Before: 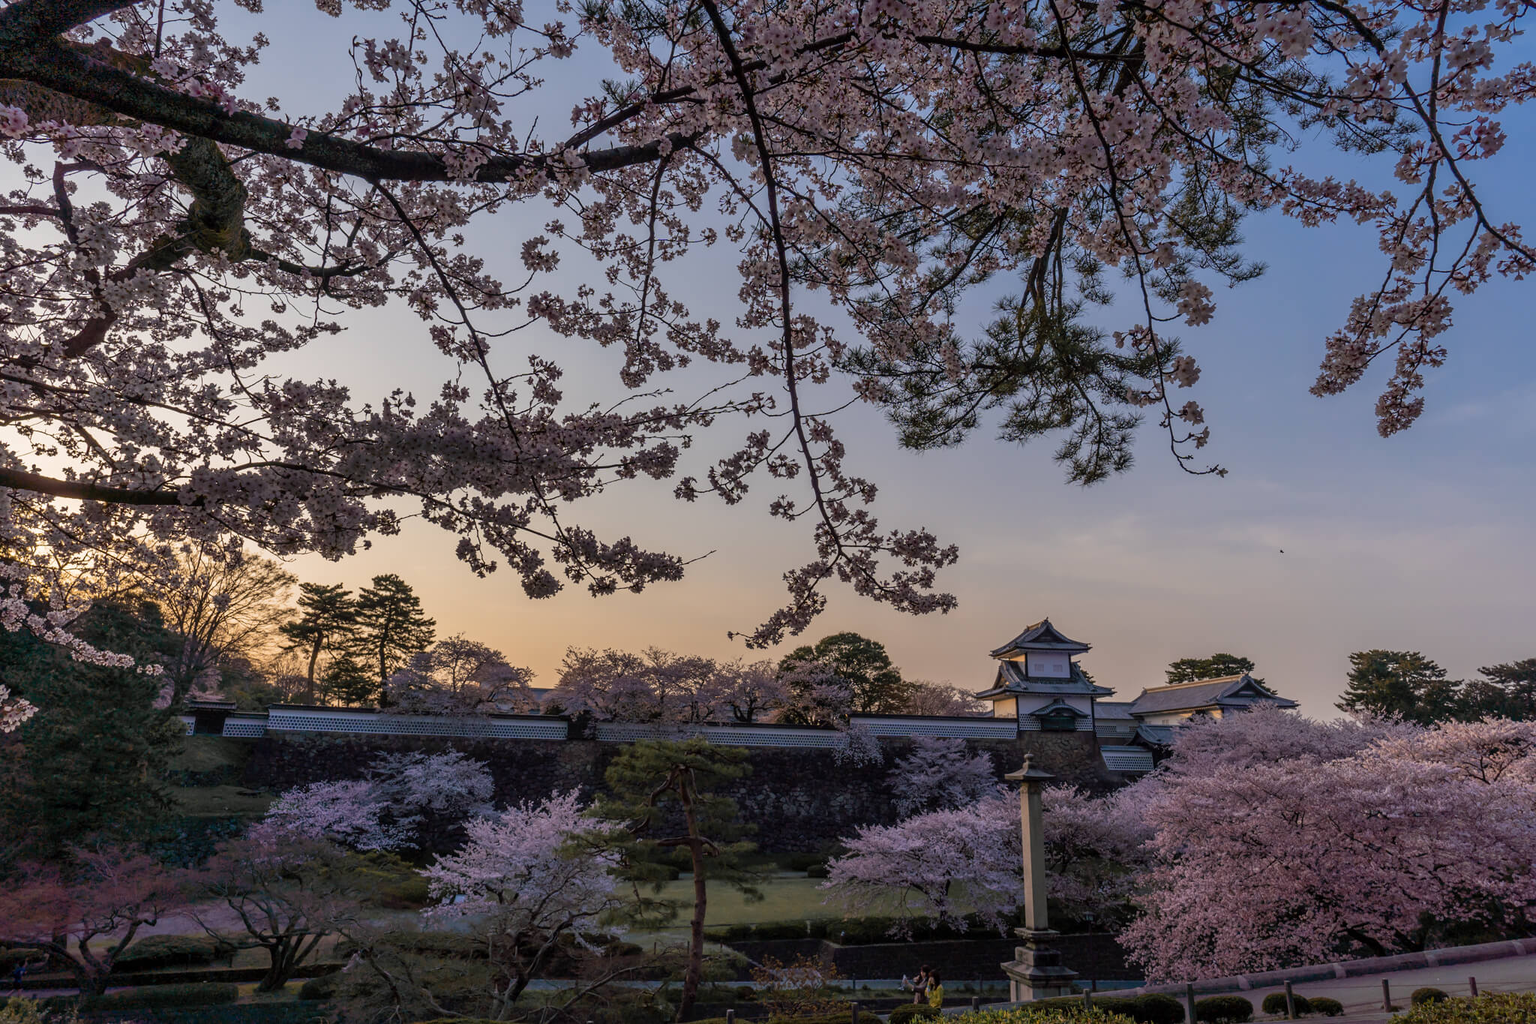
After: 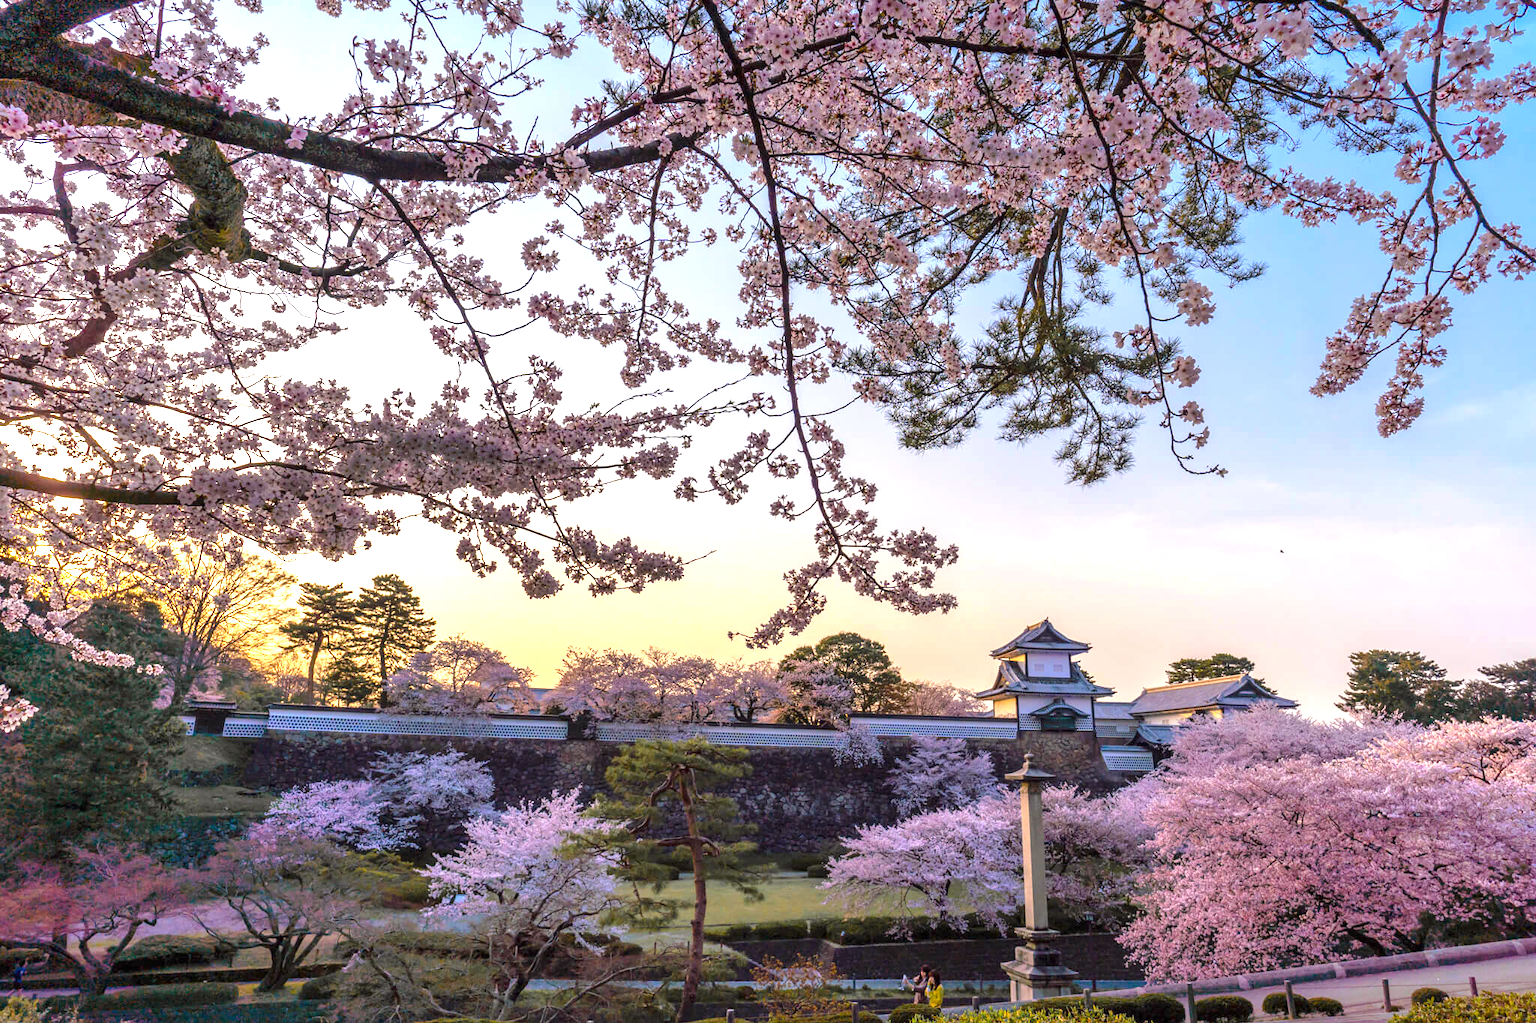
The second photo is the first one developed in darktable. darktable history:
exposure: black level correction 0, exposure 1.56 EV, compensate highlight preservation false
color balance rgb: power › chroma 0.287%, power › hue 22.13°, perceptual saturation grading › global saturation 25.515%, perceptual brilliance grading › mid-tones 9.453%, perceptual brilliance grading › shadows 14.941%, global vibrance 12.166%
